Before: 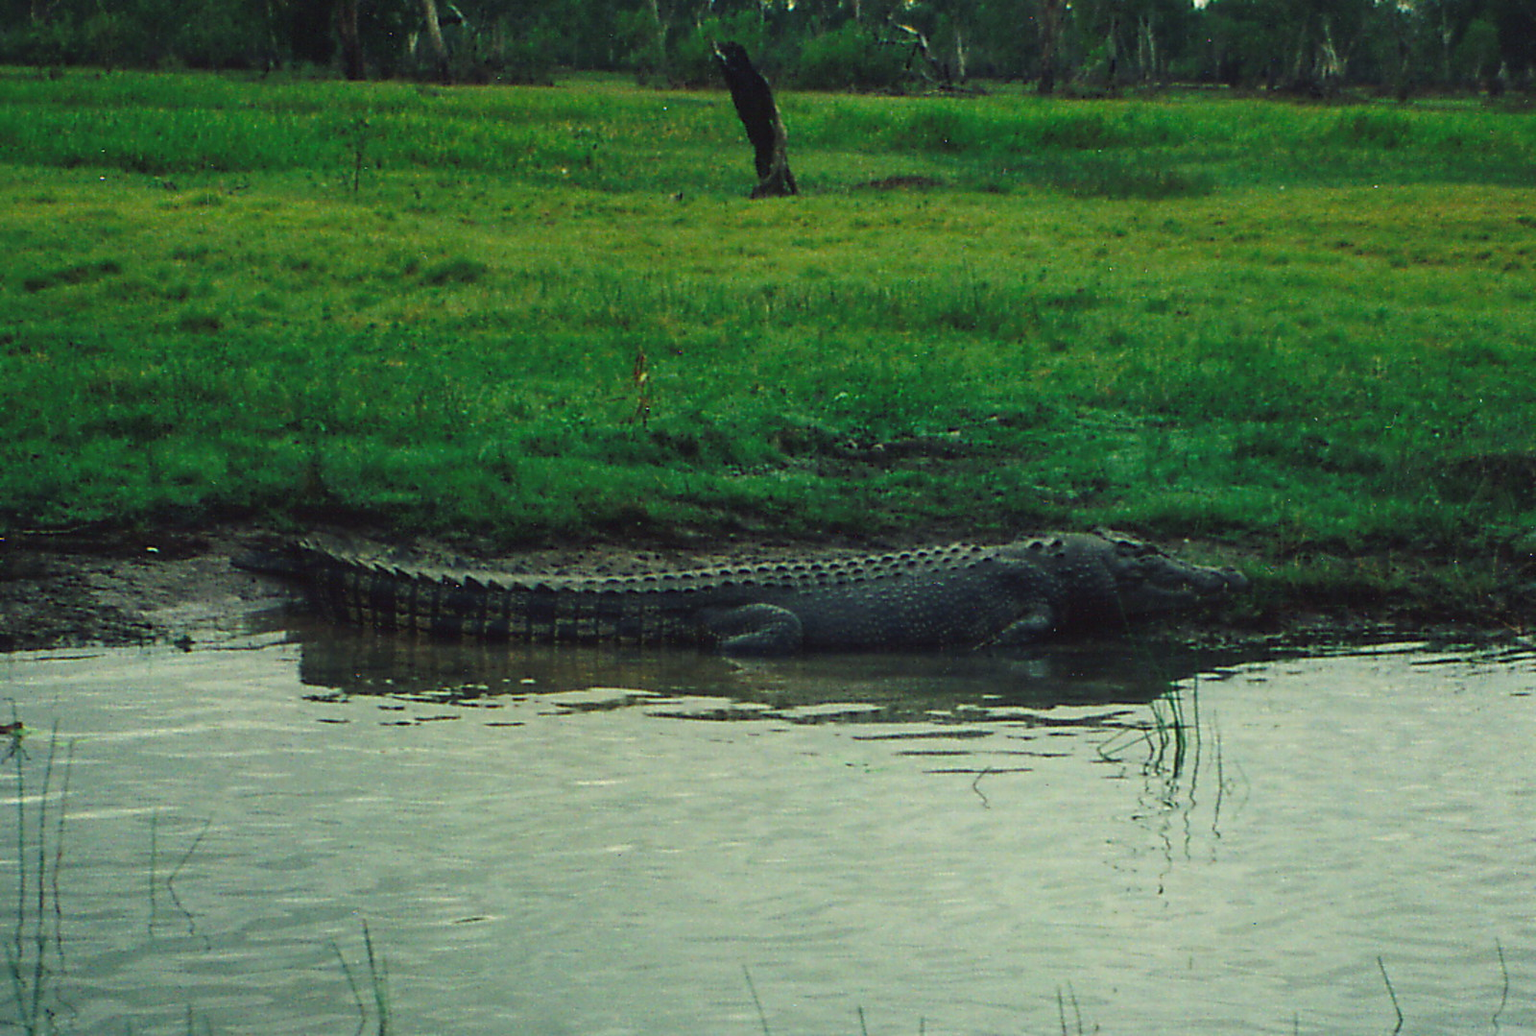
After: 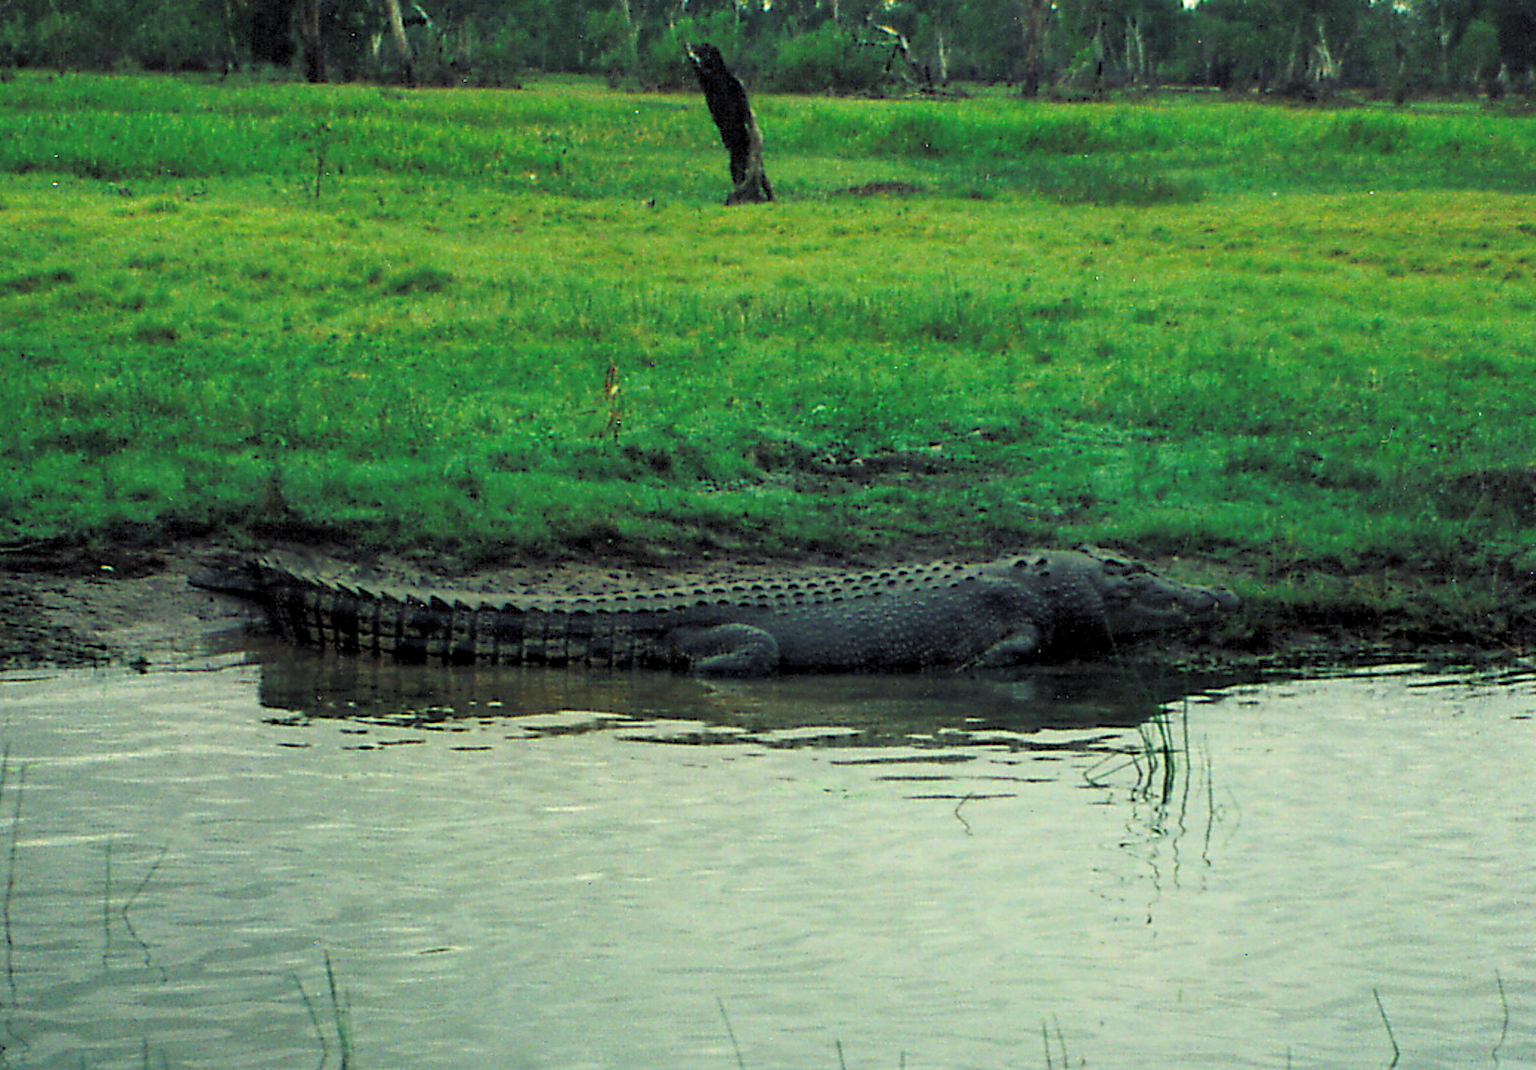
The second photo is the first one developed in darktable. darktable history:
rgb levels: levels [[0.013, 0.434, 0.89], [0, 0.5, 1], [0, 0.5, 1]]
tone equalizer: -7 EV -0.63 EV, -6 EV 1 EV, -5 EV -0.45 EV, -4 EV 0.43 EV, -3 EV 0.41 EV, -2 EV 0.15 EV, -1 EV -0.15 EV, +0 EV -0.39 EV, smoothing diameter 25%, edges refinement/feathering 10, preserve details guided filter
crop and rotate: left 3.238%
